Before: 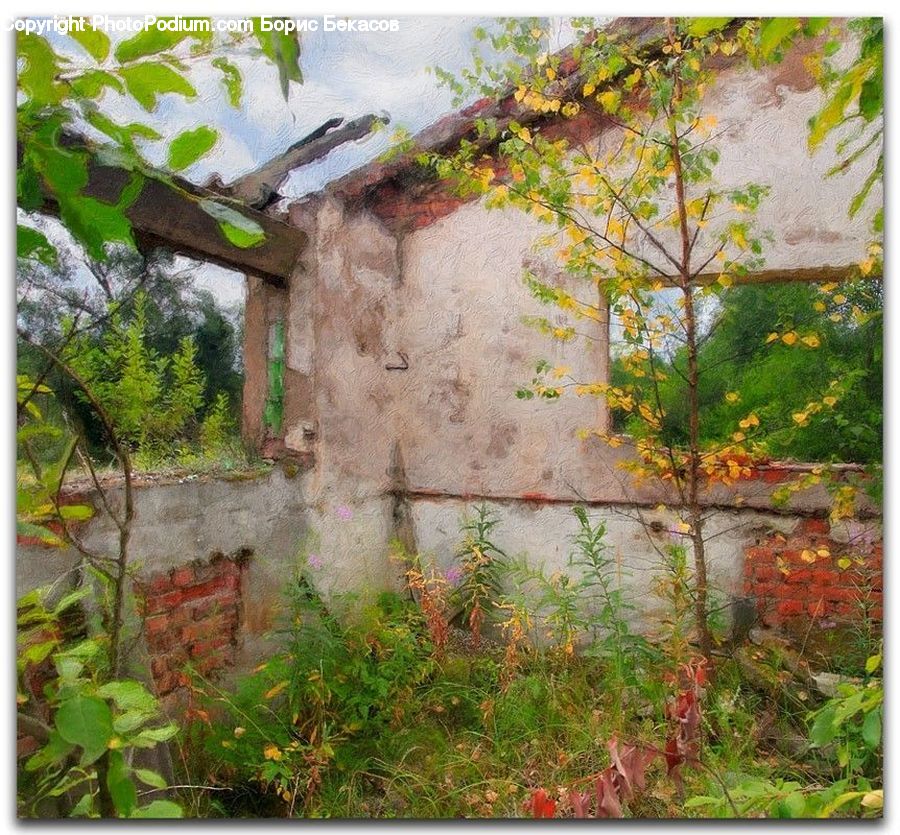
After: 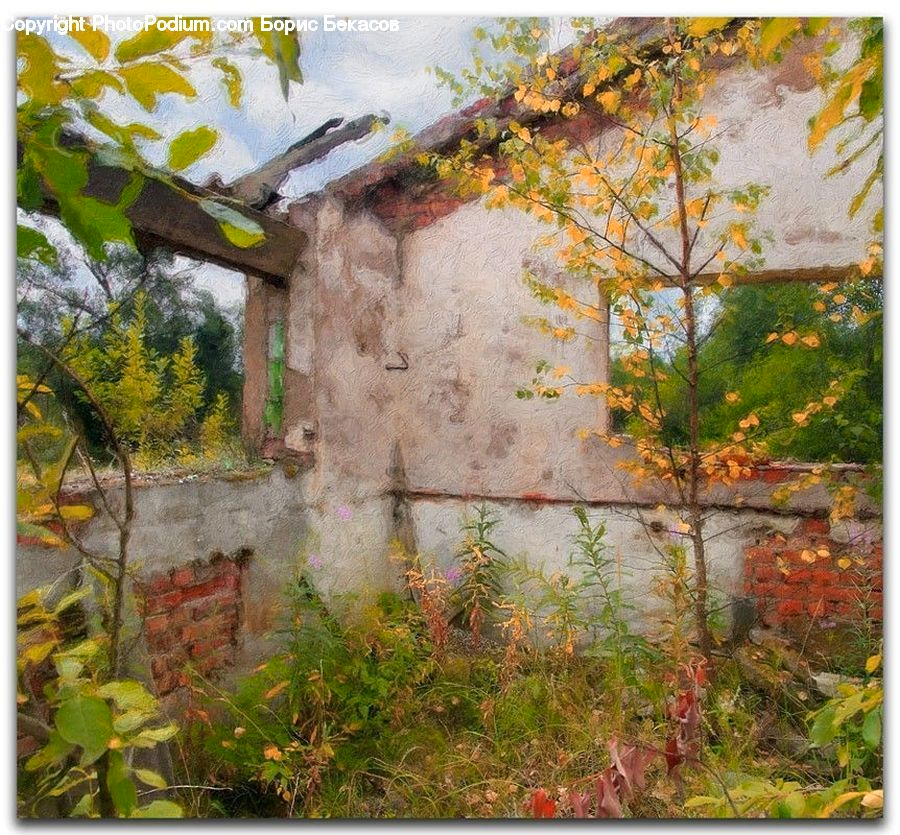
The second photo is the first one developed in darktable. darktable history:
white balance: red 1, blue 1
color zones: curves: ch2 [(0, 0.5) (0.143, 0.5) (0.286, 0.416) (0.429, 0.5) (0.571, 0.5) (0.714, 0.5) (0.857, 0.5) (1, 0.5)]
